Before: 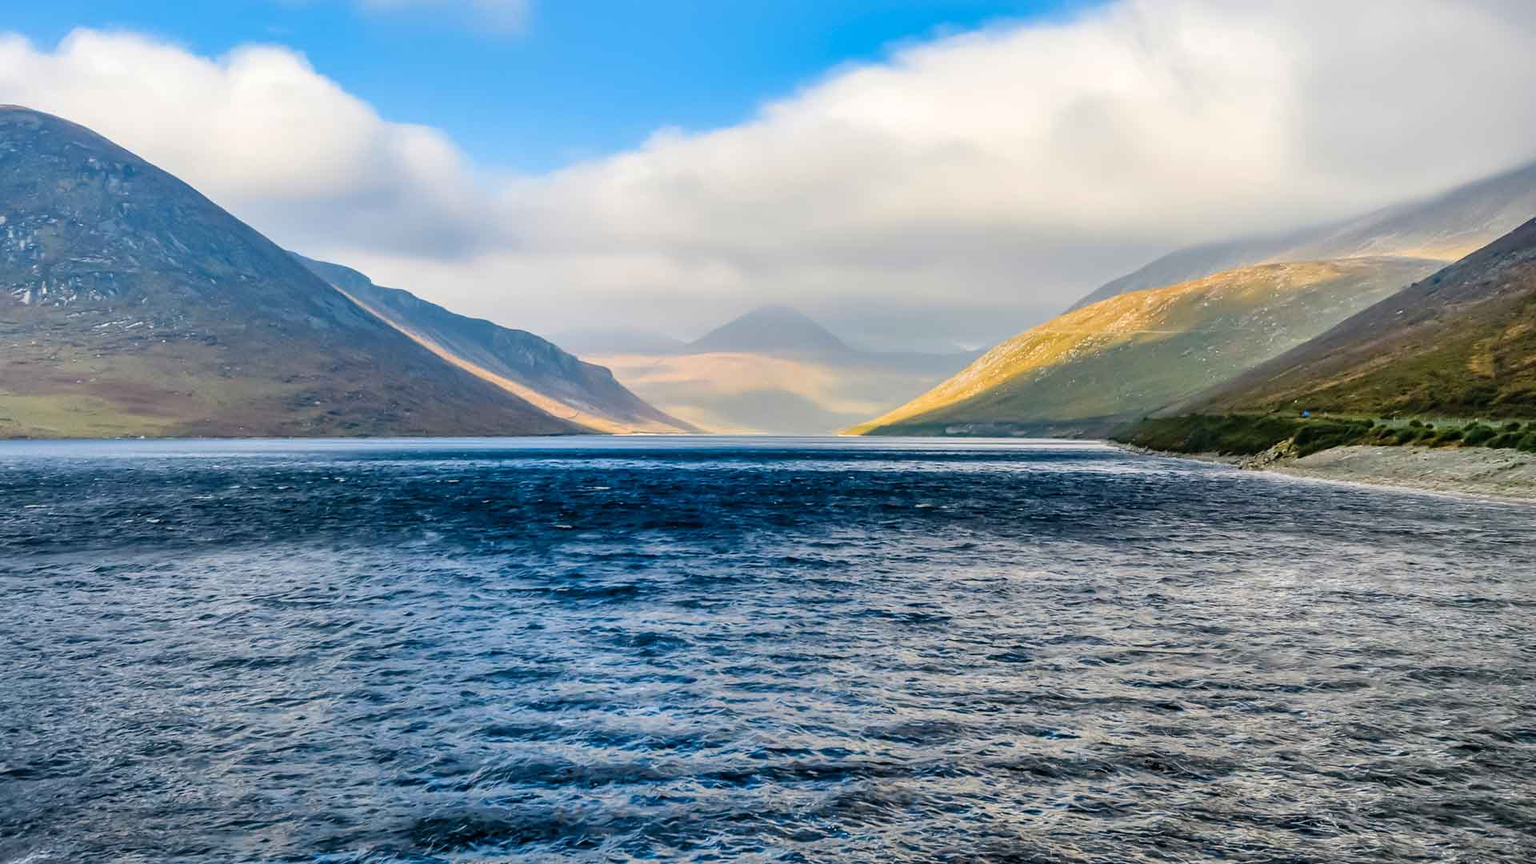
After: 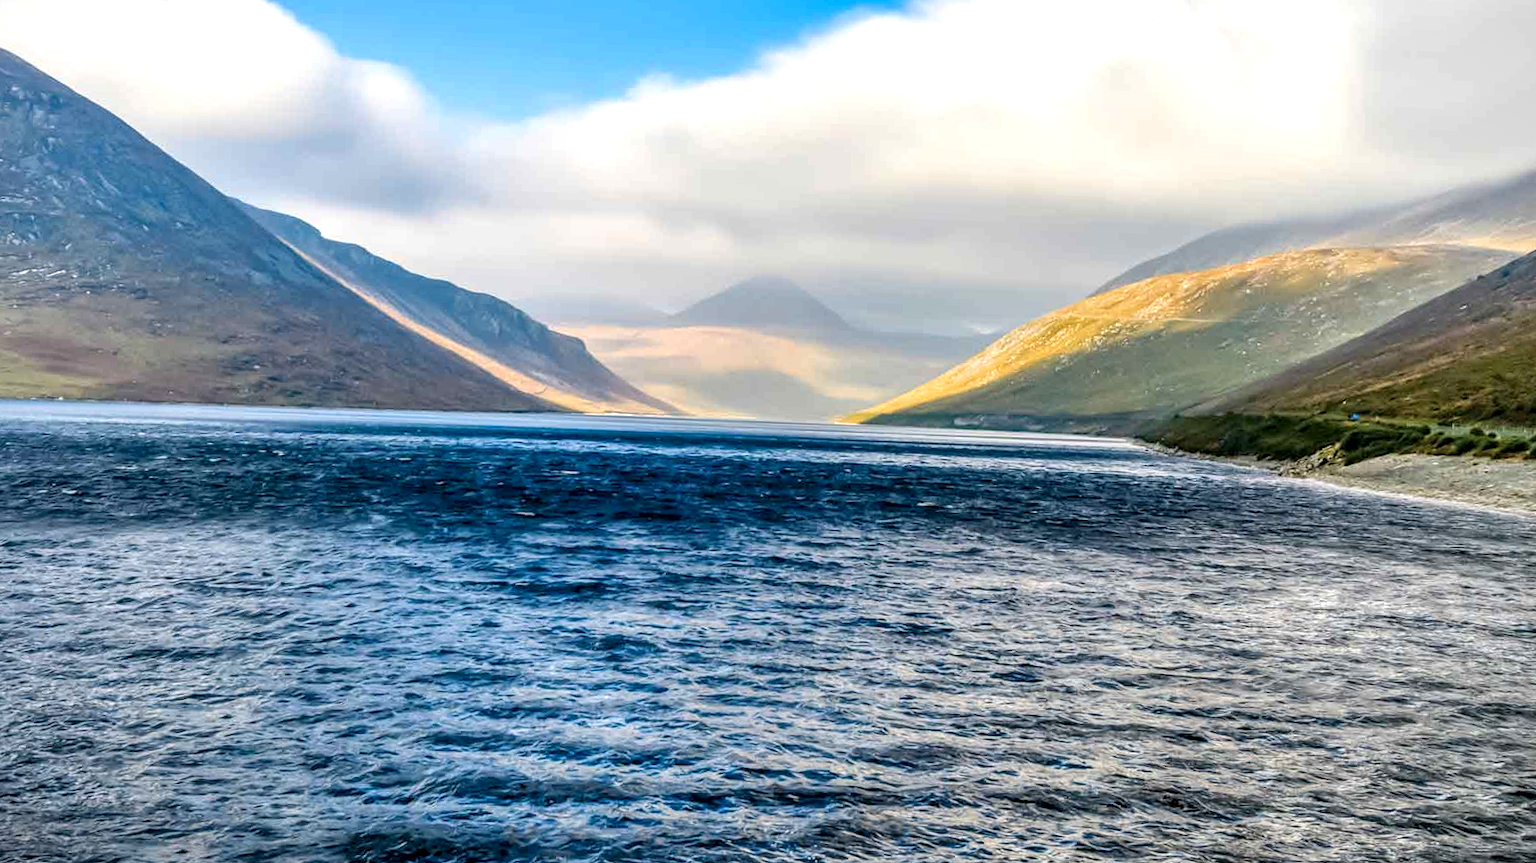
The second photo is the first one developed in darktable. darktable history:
crop and rotate: angle -1.96°, left 3.097%, top 4.154%, right 1.586%, bottom 0.529%
exposure: black level correction 0.001, exposure 0.3 EV, compensate highlight preservation false
vignetting: fall-off start 85%, fall-off radius 80%, brightness -0.182, saturation -0.3, width/height ratio 1.219, dithering 8-bit output, unbound false
local contrast: on, module defaults
